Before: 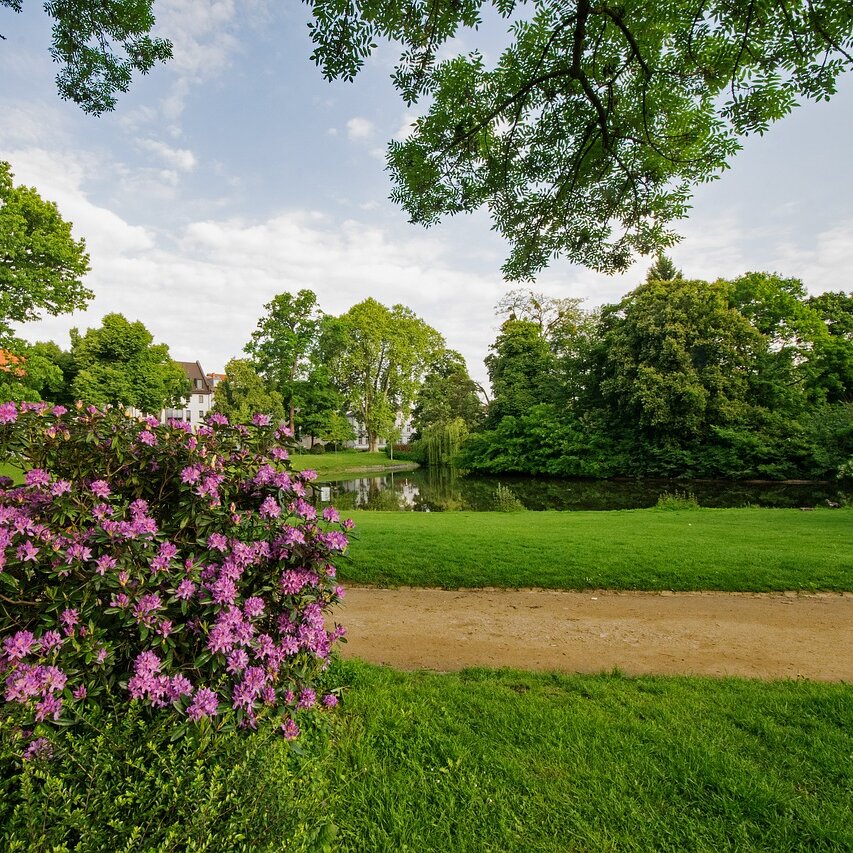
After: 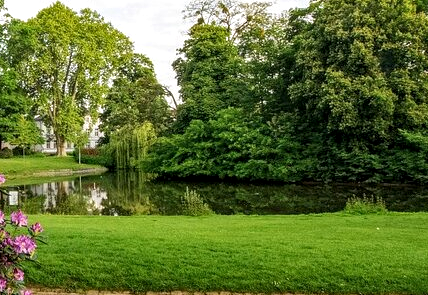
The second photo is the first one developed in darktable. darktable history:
crop: left 36.607%, top 34.735%, right 13.146%, bottom 30.611%
local contrast: detail 130%
exposure: black level correction 0, exposure 0.3 EV, compensate highlight preservation false
